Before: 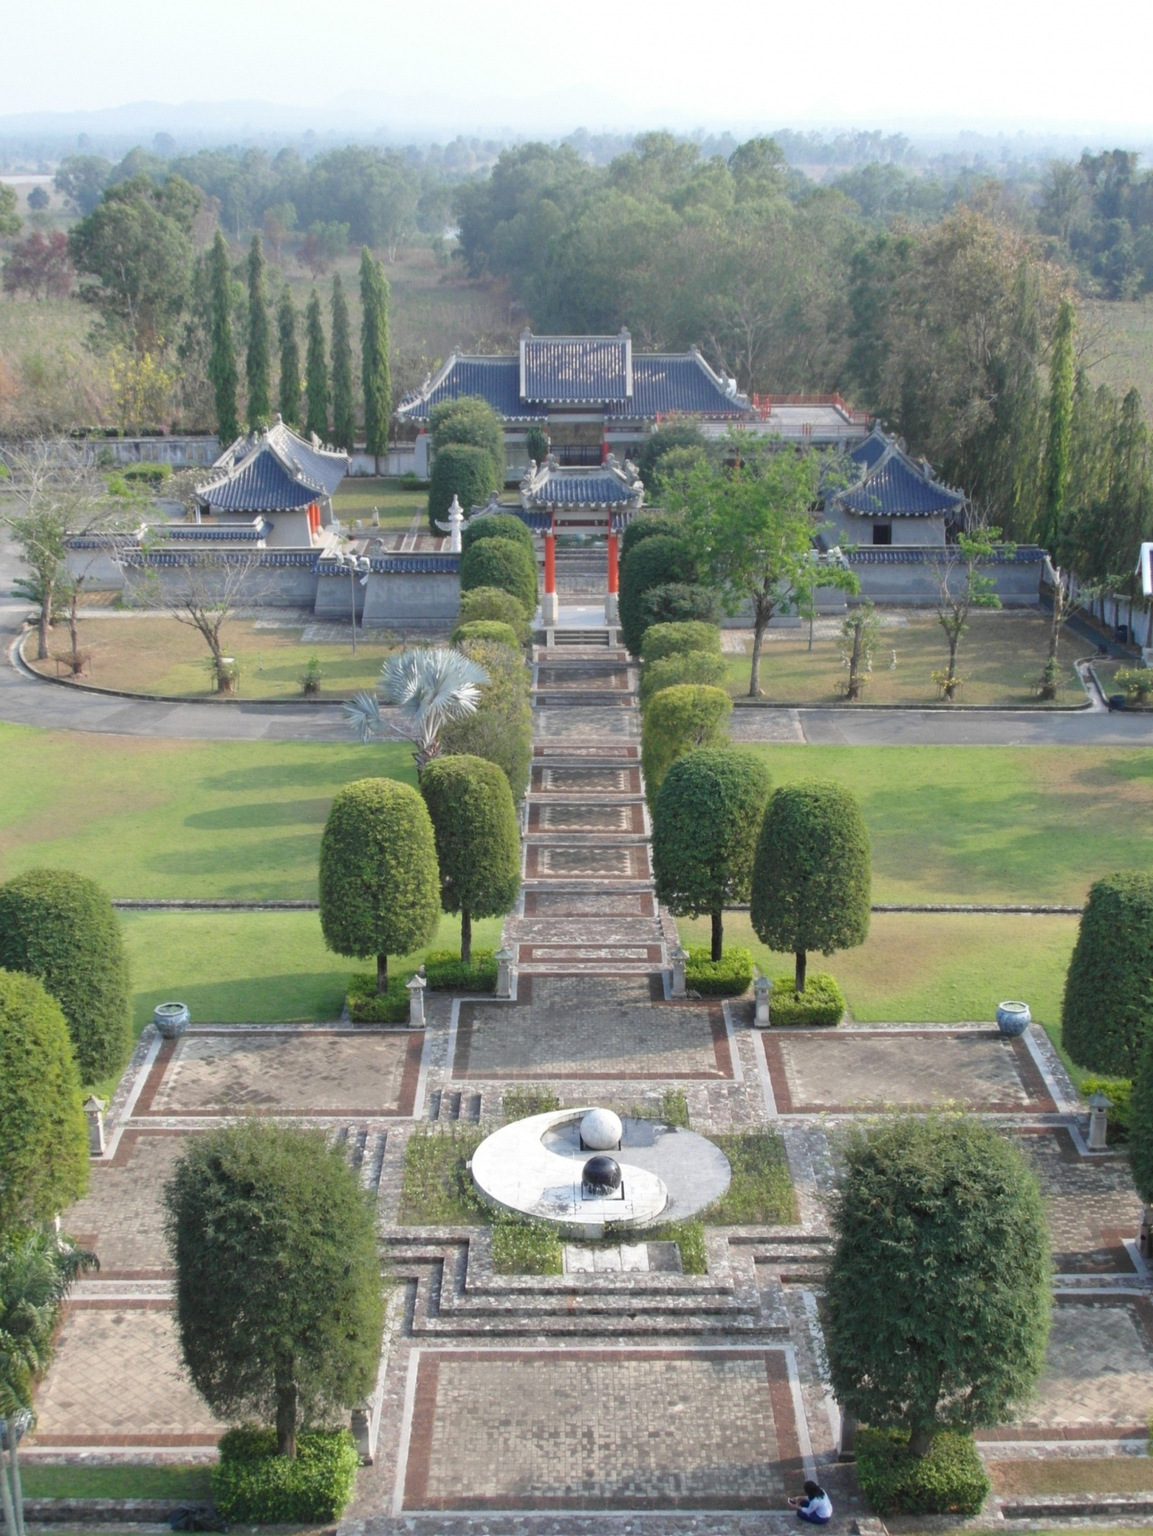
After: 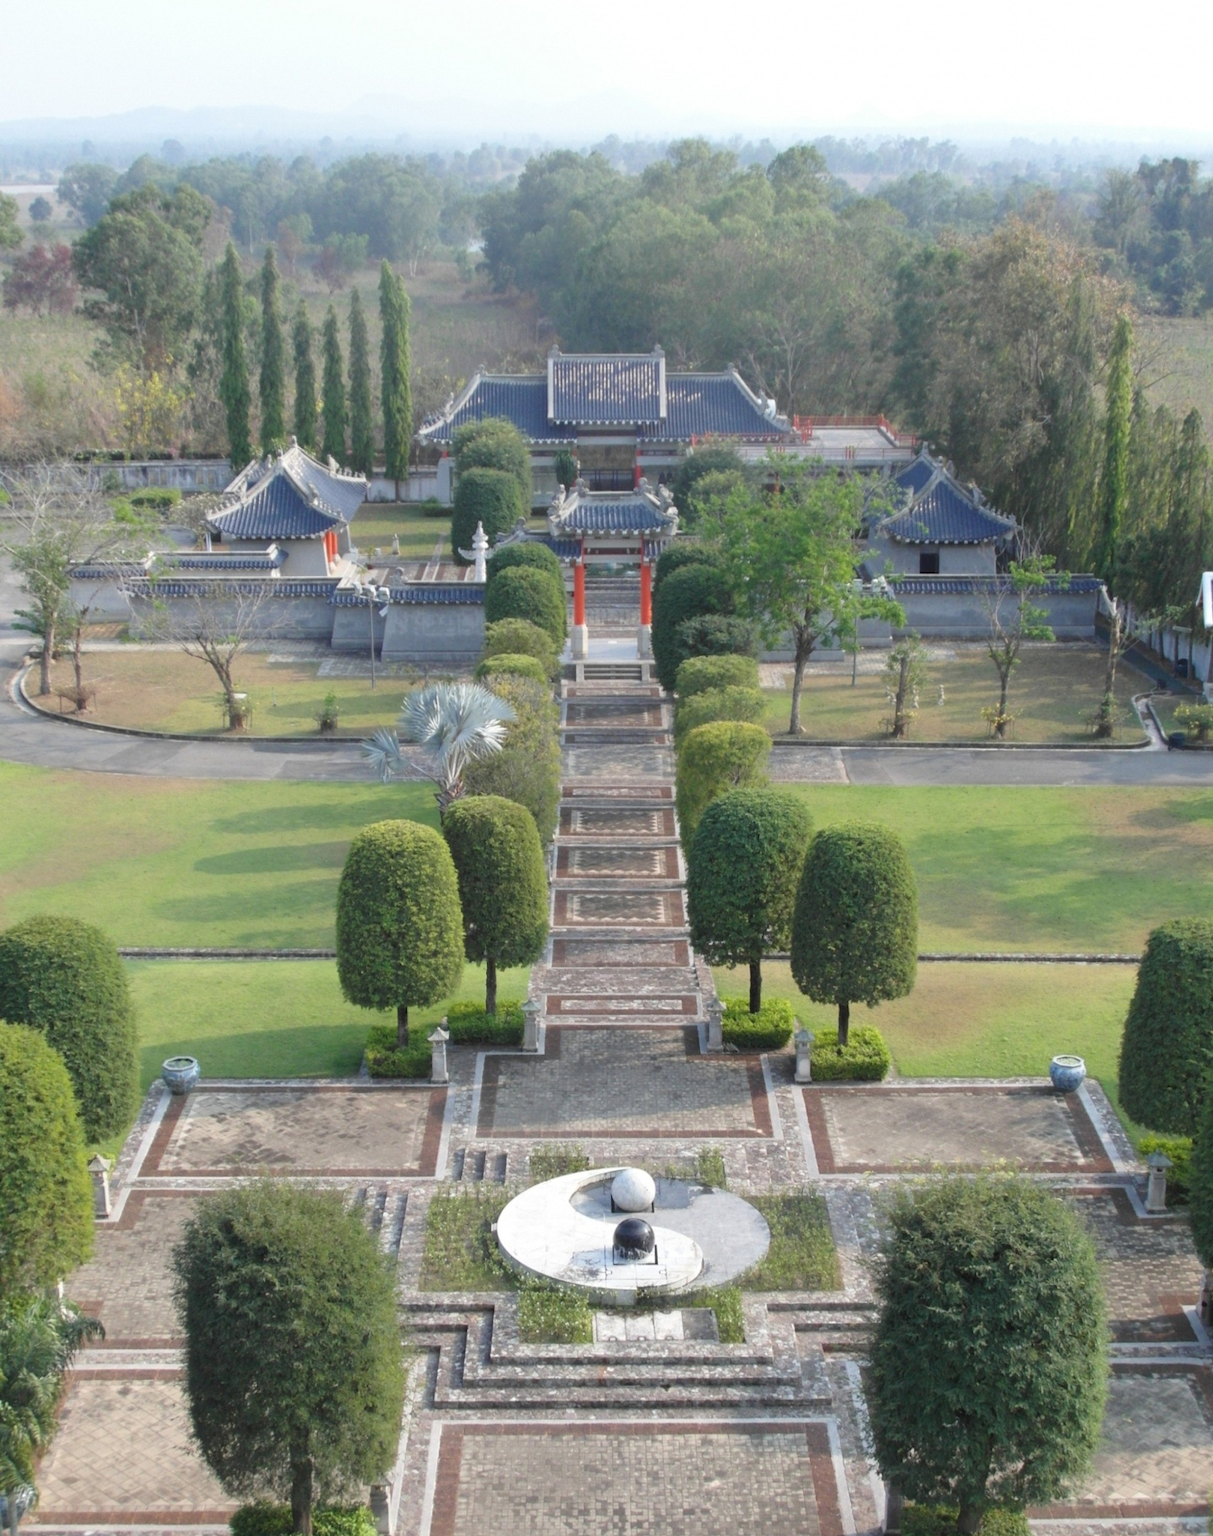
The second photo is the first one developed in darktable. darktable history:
crop and rotate: top 0.011%, bottom 5.067%
